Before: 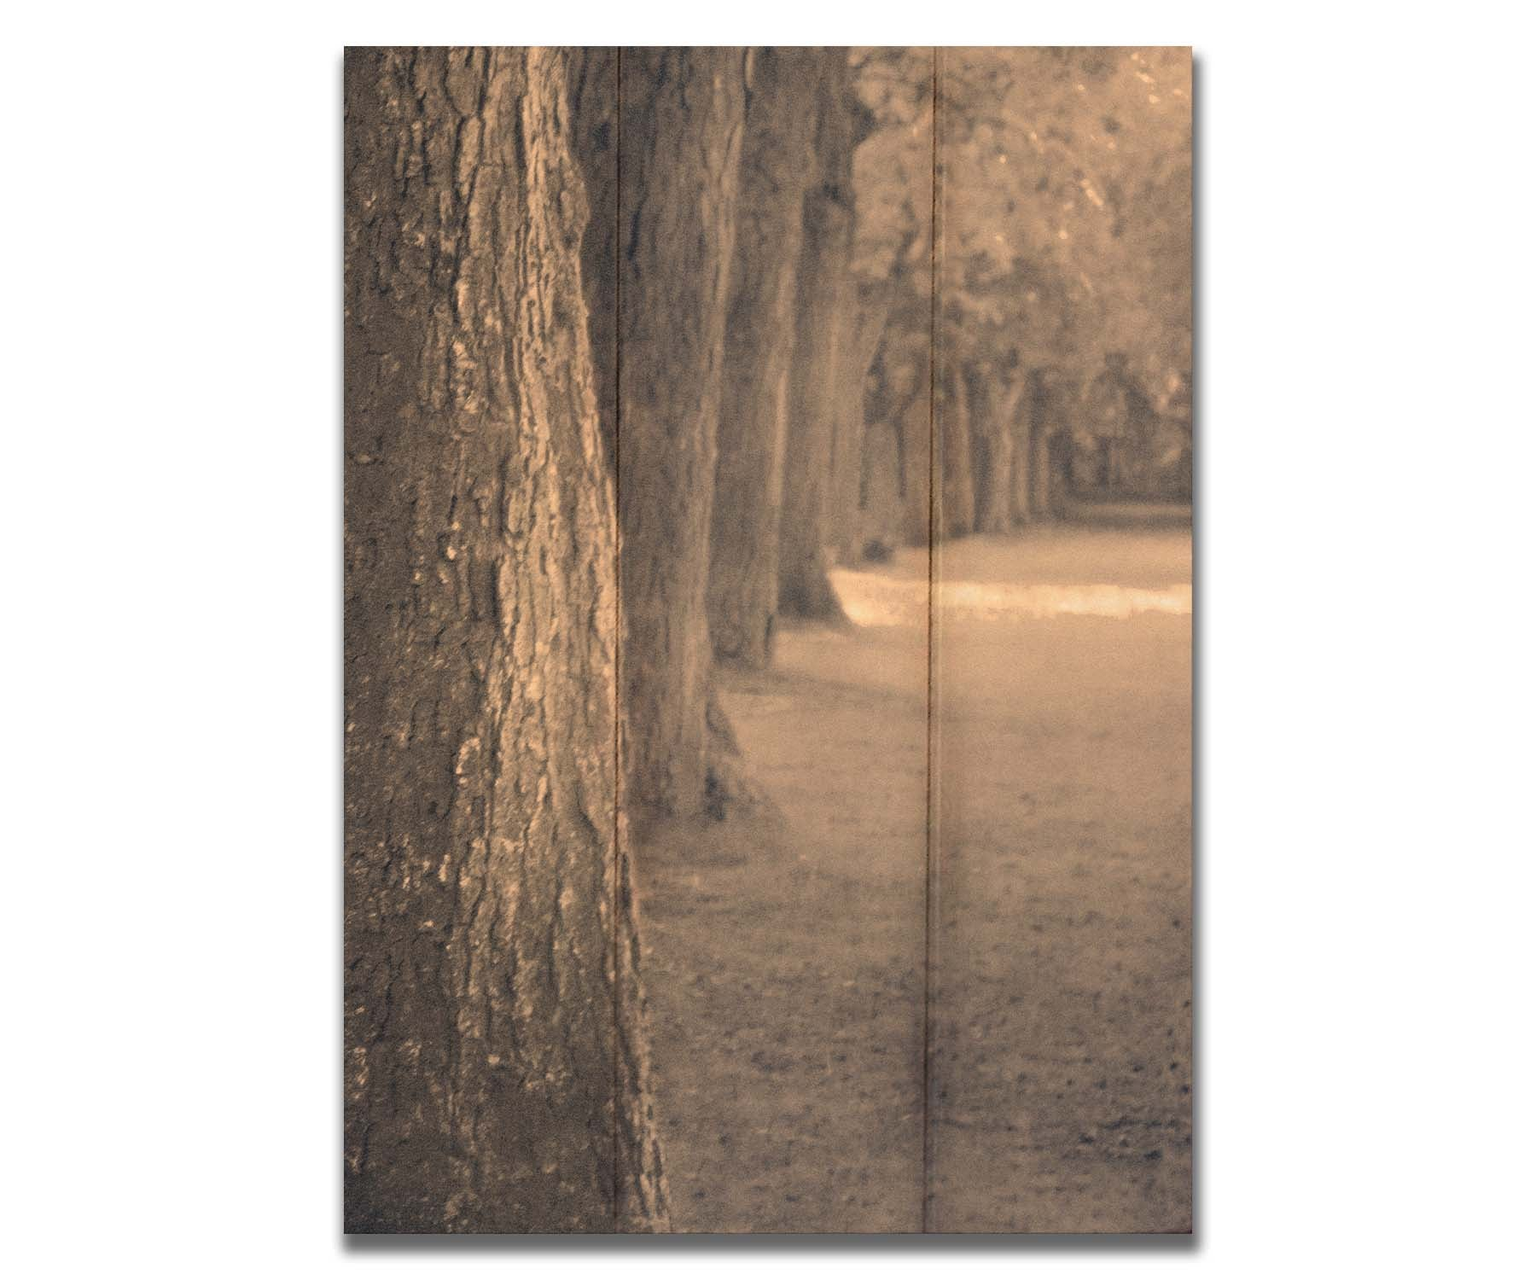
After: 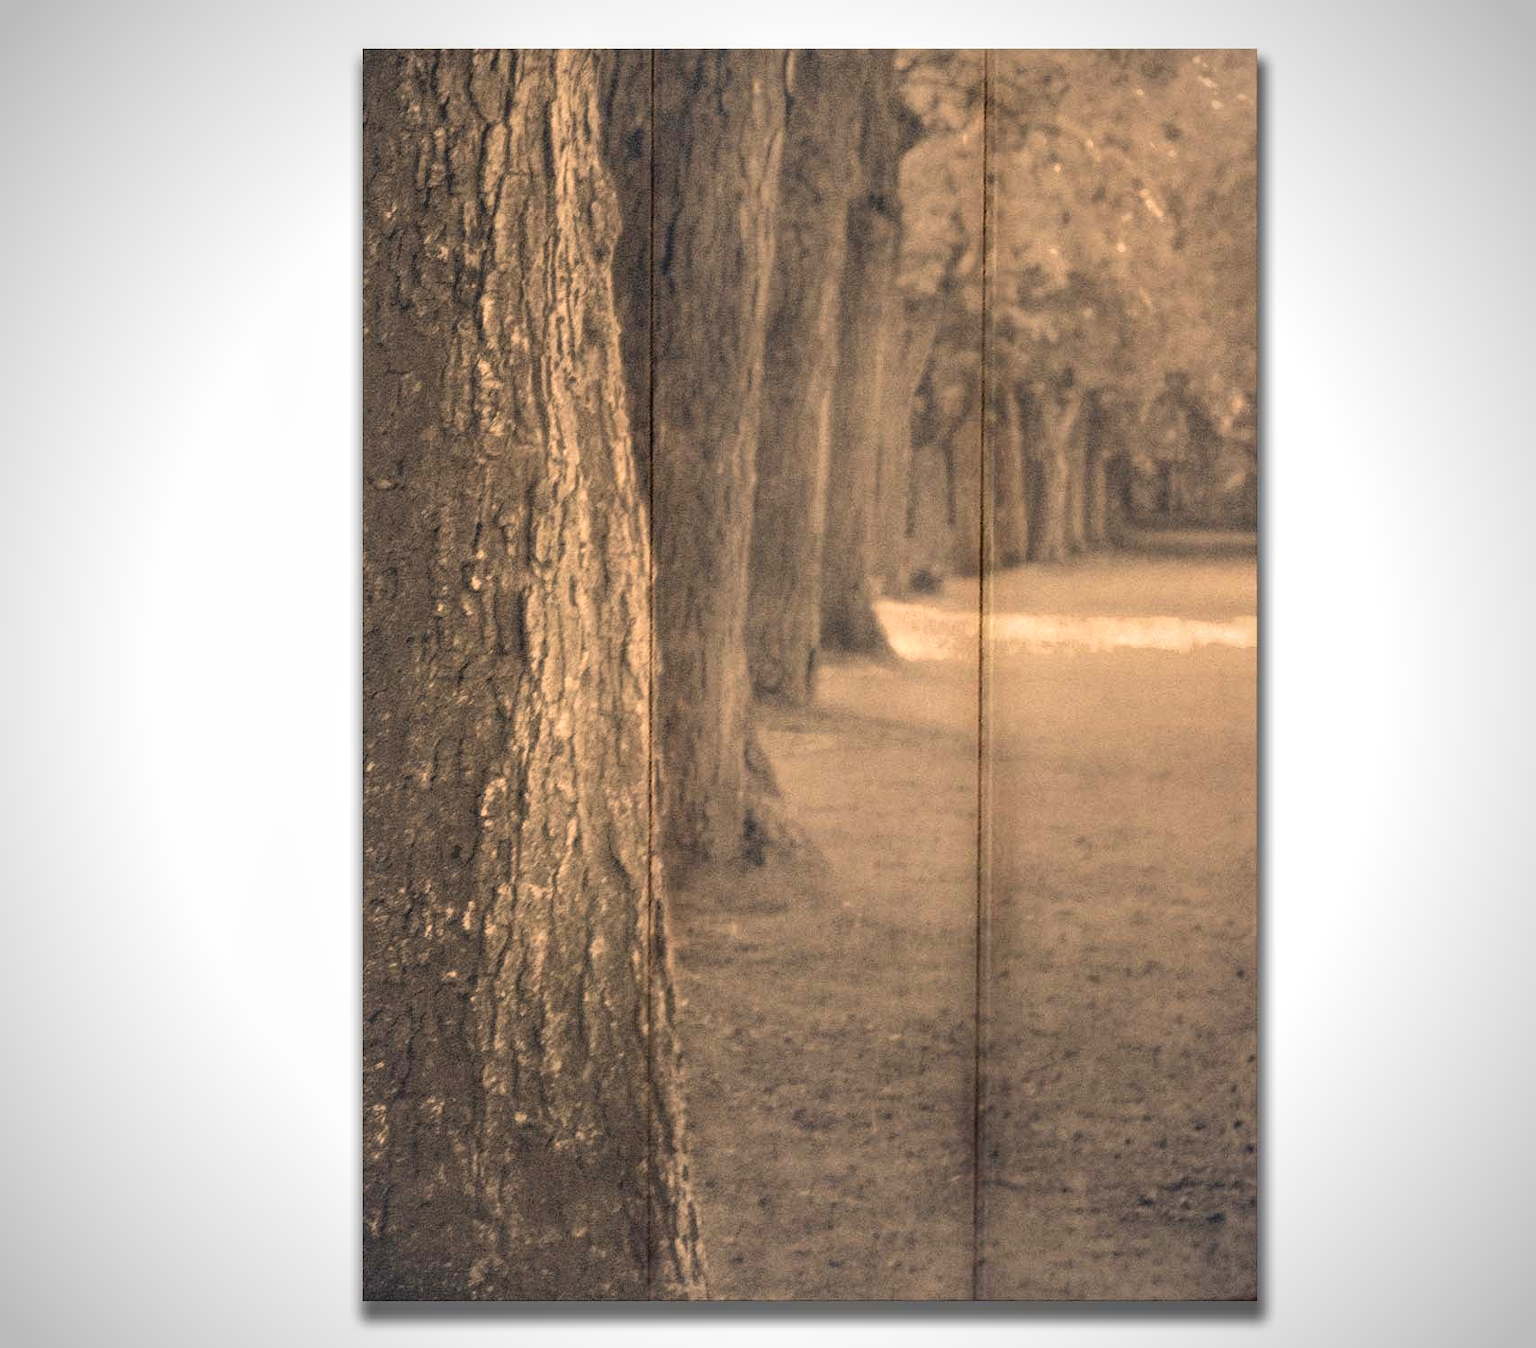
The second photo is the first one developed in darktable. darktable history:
contrast brightness saturation: contrast 0.07
vignetting: on, module defaults
velvia: on, module defaults
crop and rotate: right 5.167%
local contrast: on, module defaults
